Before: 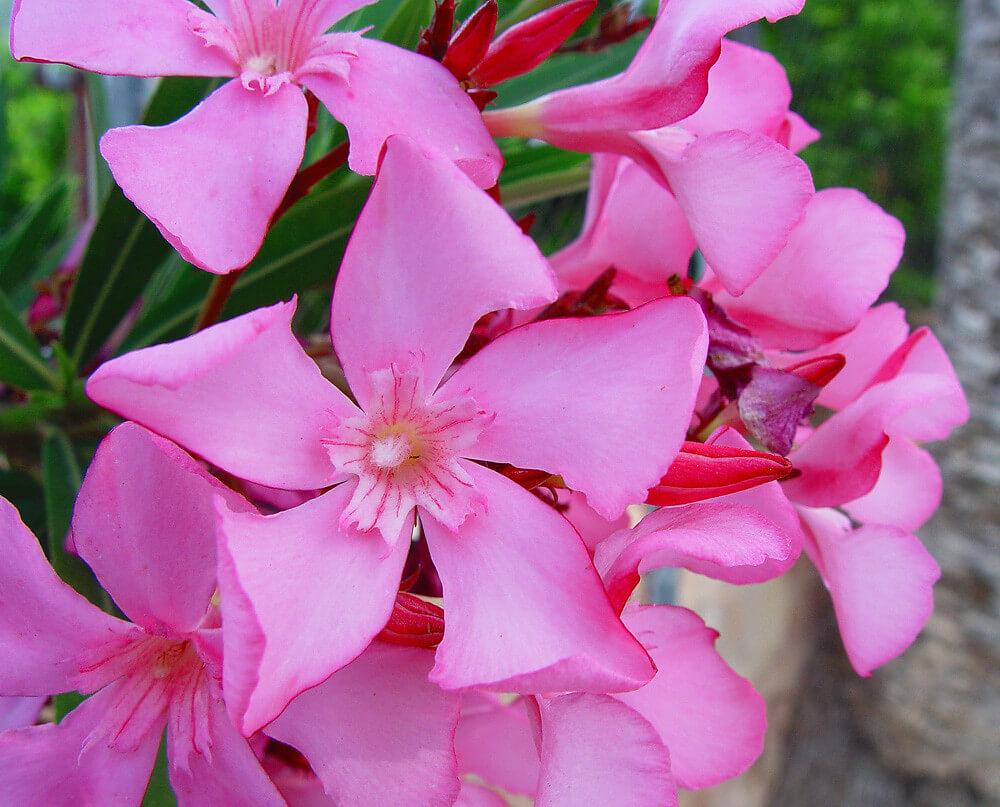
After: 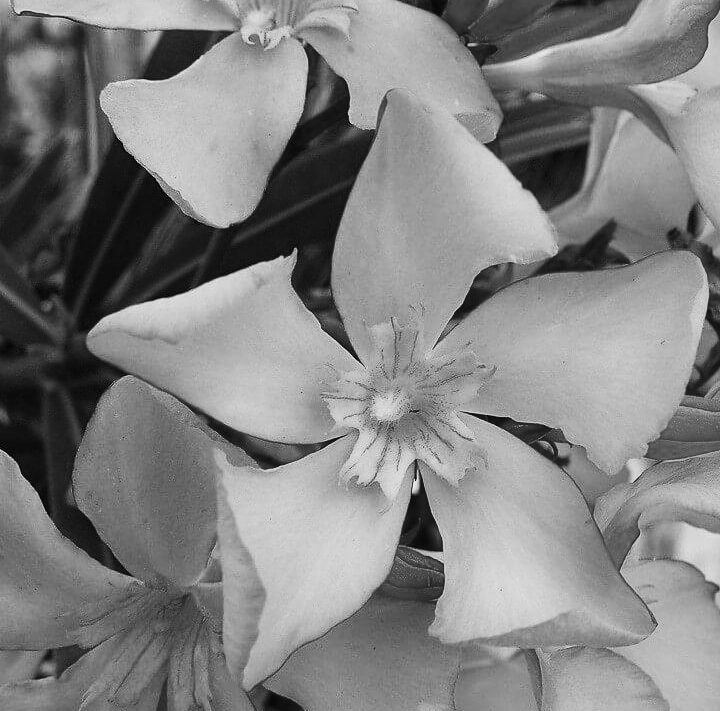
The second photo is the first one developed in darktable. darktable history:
color balance: lift [1, 1.001, 0.999, 1.001], gamma [1, 1.004, 1.007, 0.993], gain [1, 0.991, 0.987, 1.013], contrast 10%, output saturation 120%
contrast brightness saturation: contrast 0.26, brightness 0.02, saturation 0.87
crop: top 5.803%, right 27.864%, bottom 5.804%
monochrome: on, module defaults
